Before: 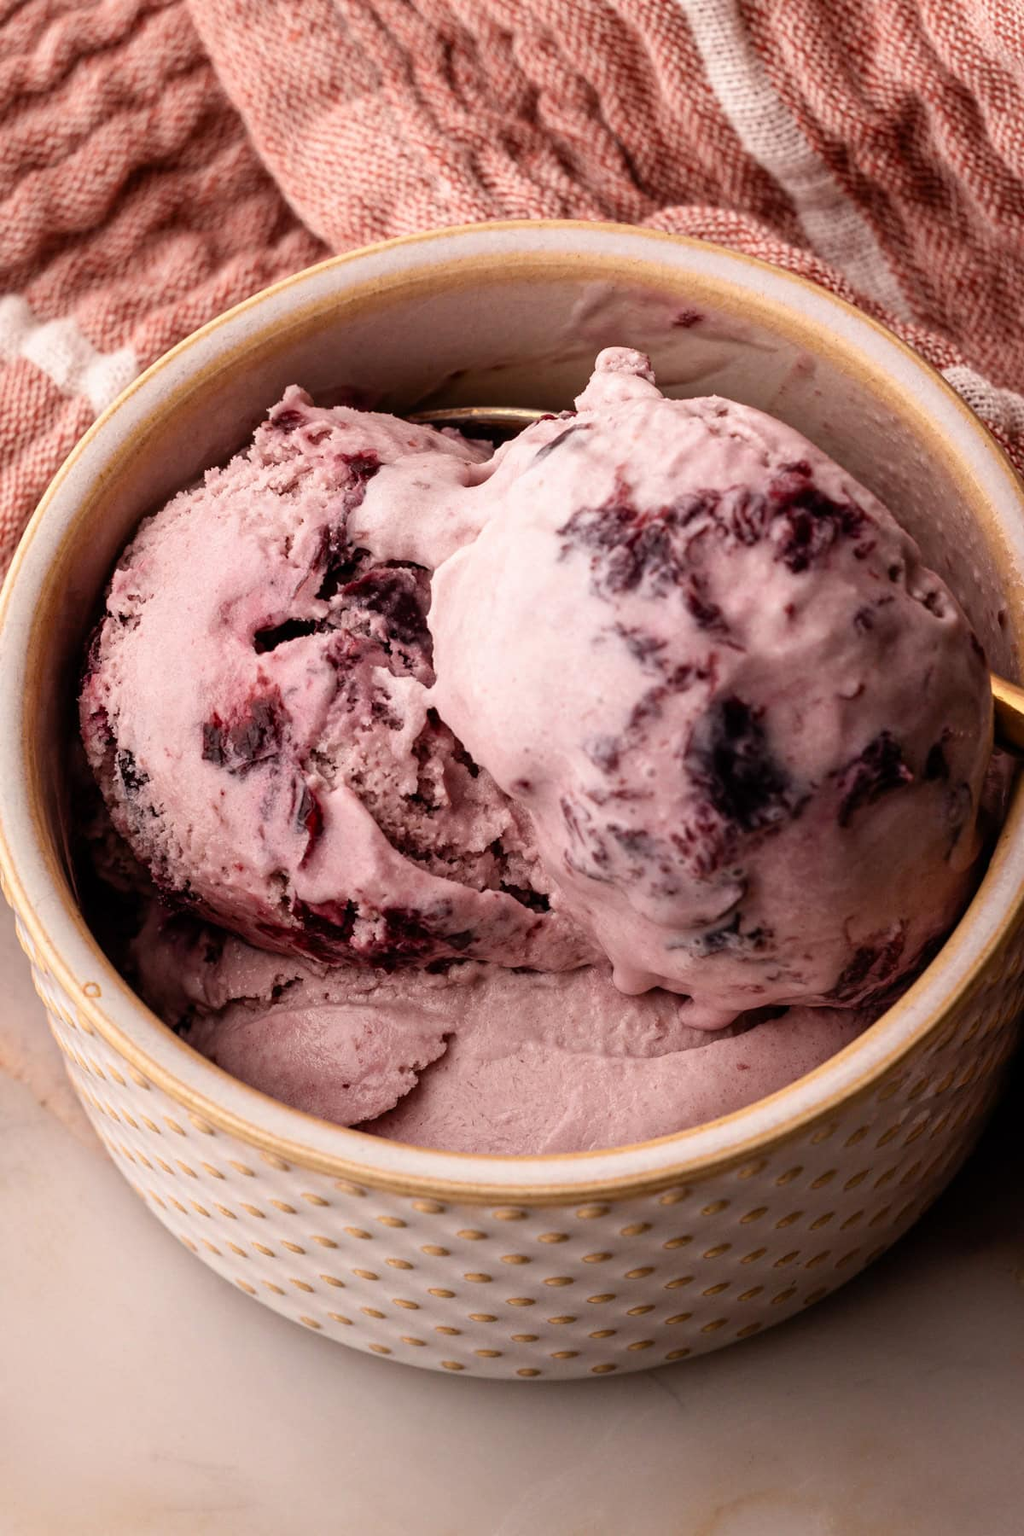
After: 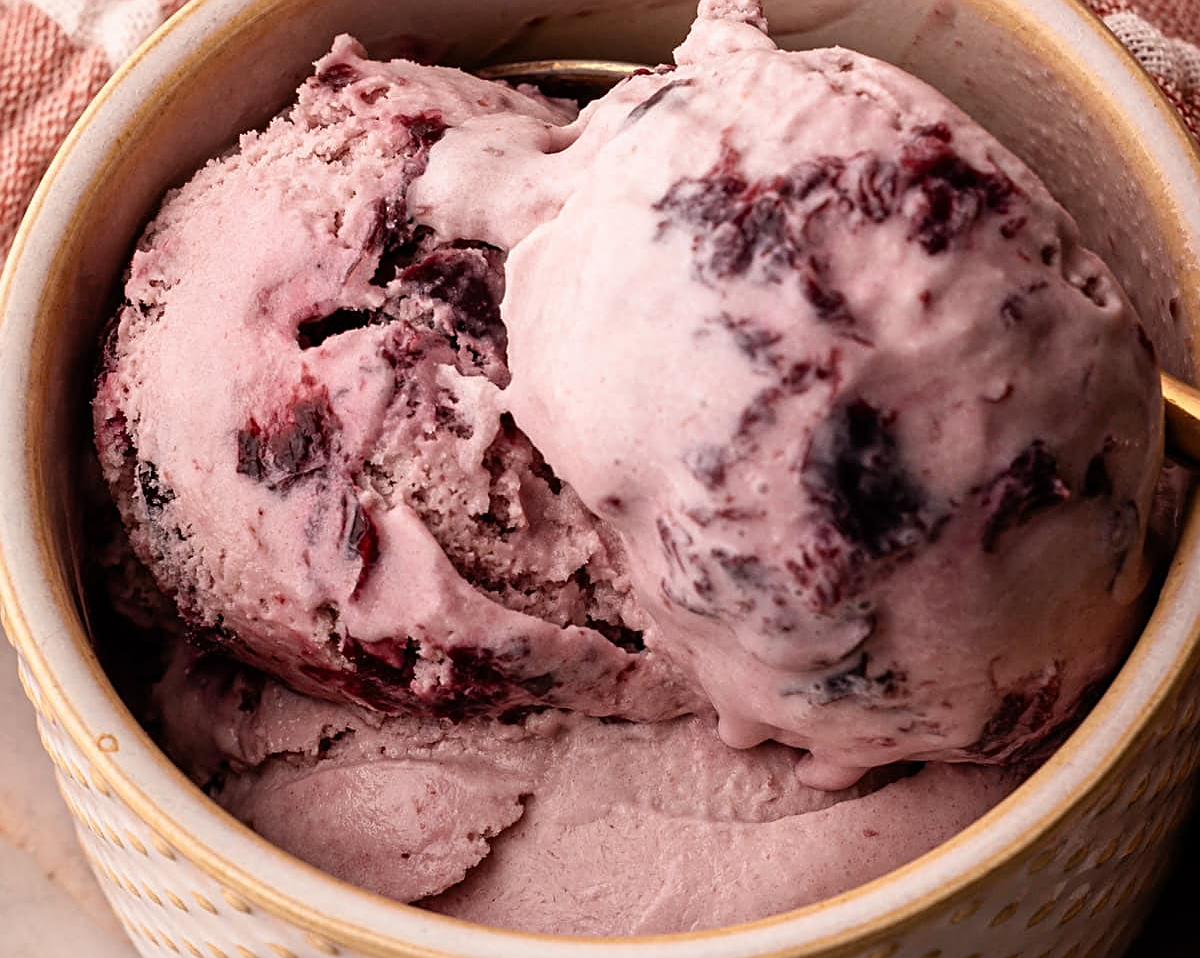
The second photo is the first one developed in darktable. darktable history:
sharpen: on, module defaults
color calibration: illuminant same as pipeline (D50), adaptation none (bypass), x 0.332, y 0.333, temperature 5014.11 K
crop and rotate: top 23.221%, bottom 23.511%
